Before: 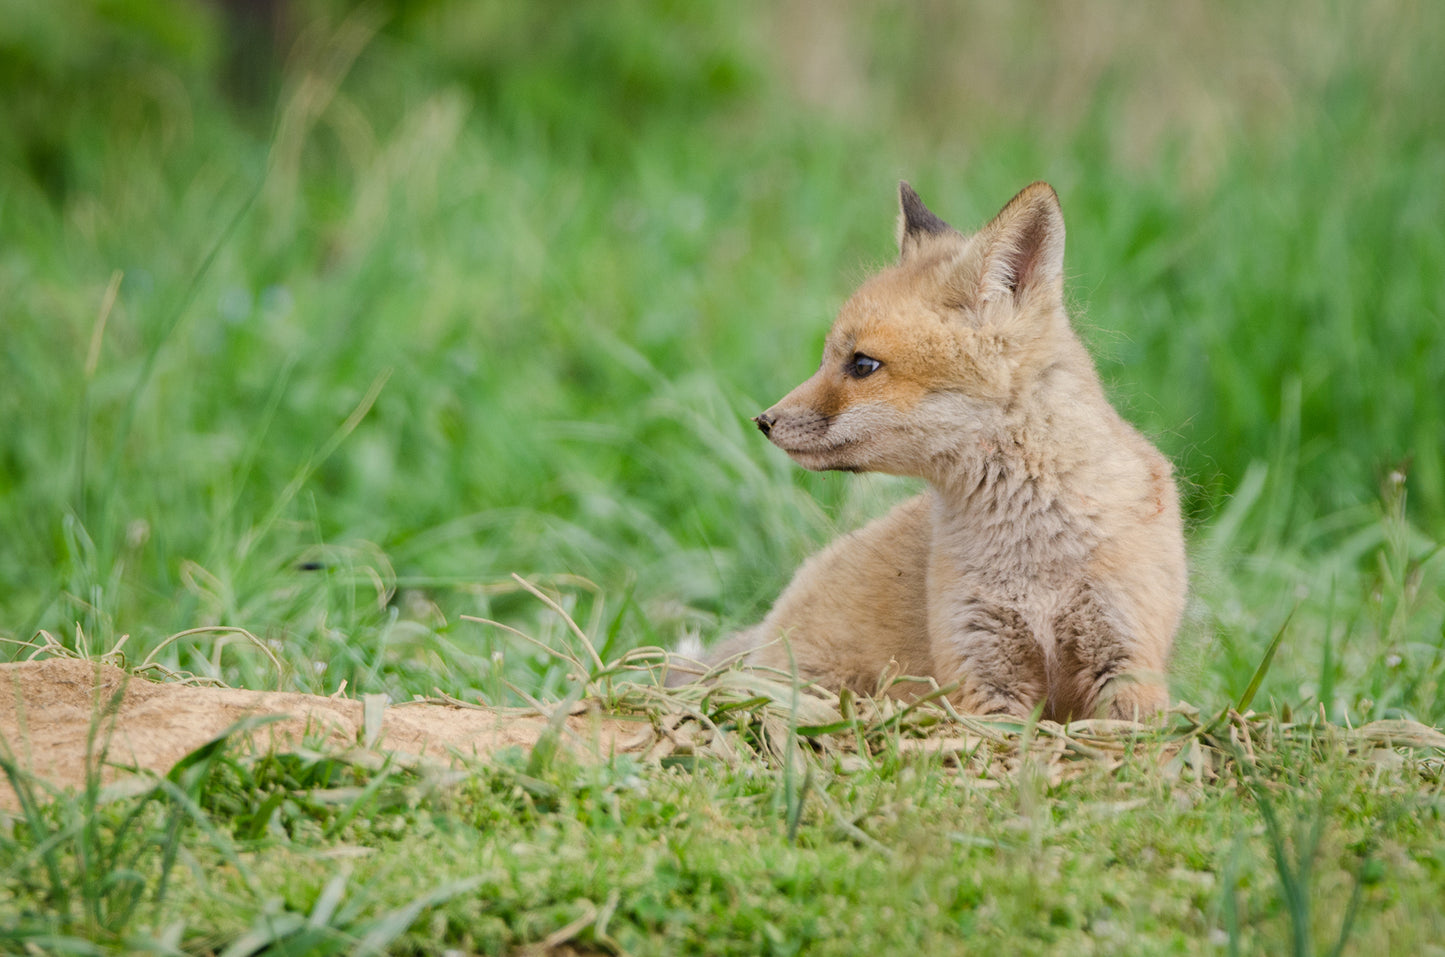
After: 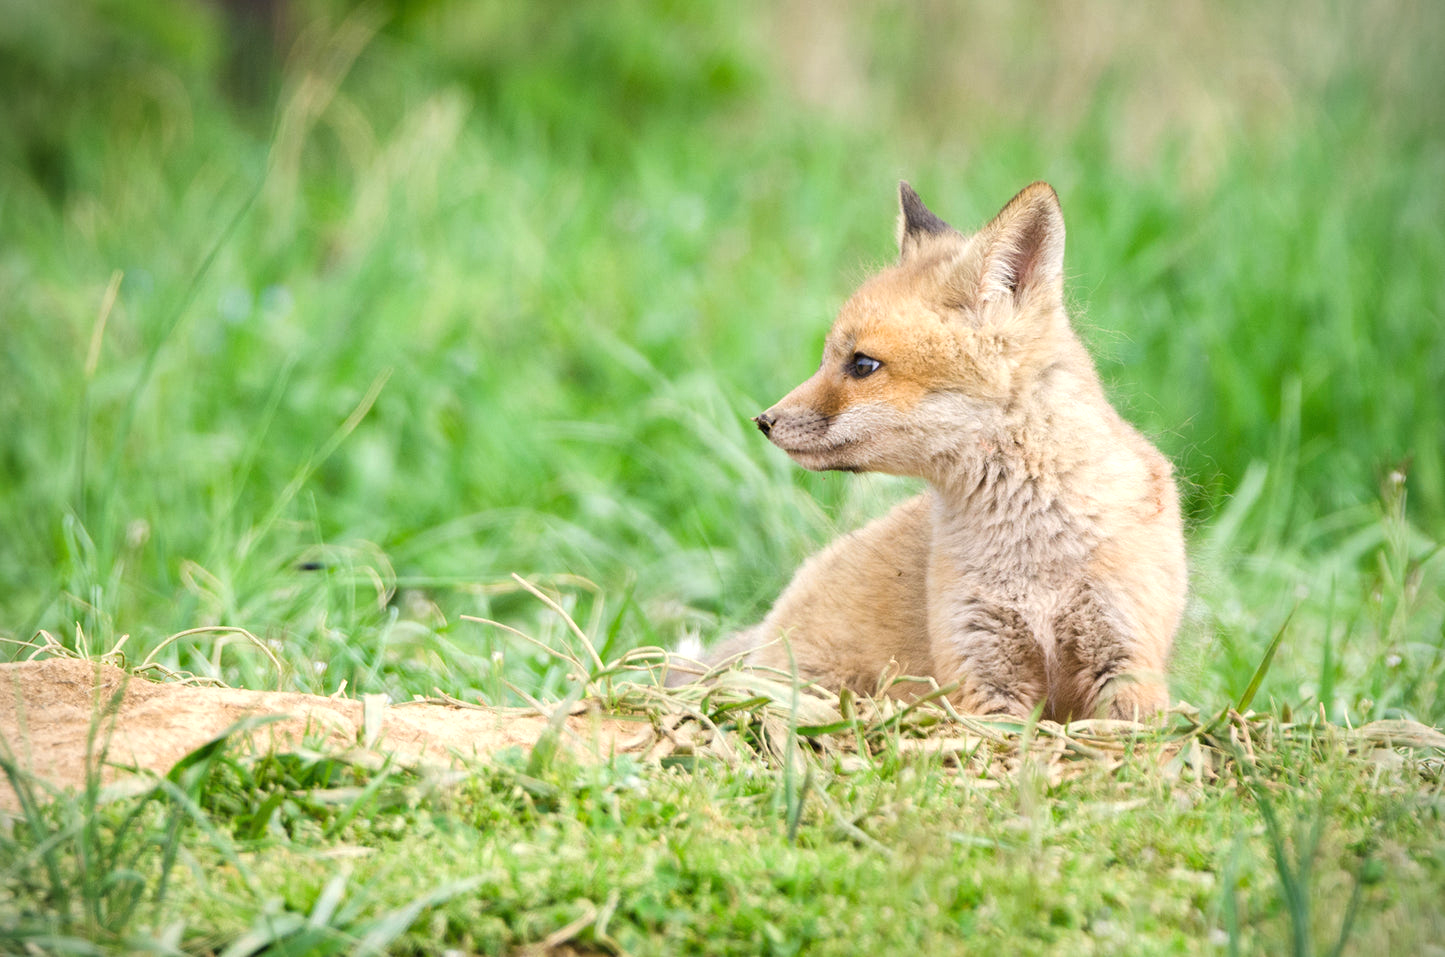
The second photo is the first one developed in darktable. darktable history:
exposure: black level correction 0, exposure 0.7 EV, compensate exposure bias true, compensate highlight preservation false
vignetting: fall-off start 91.19%
